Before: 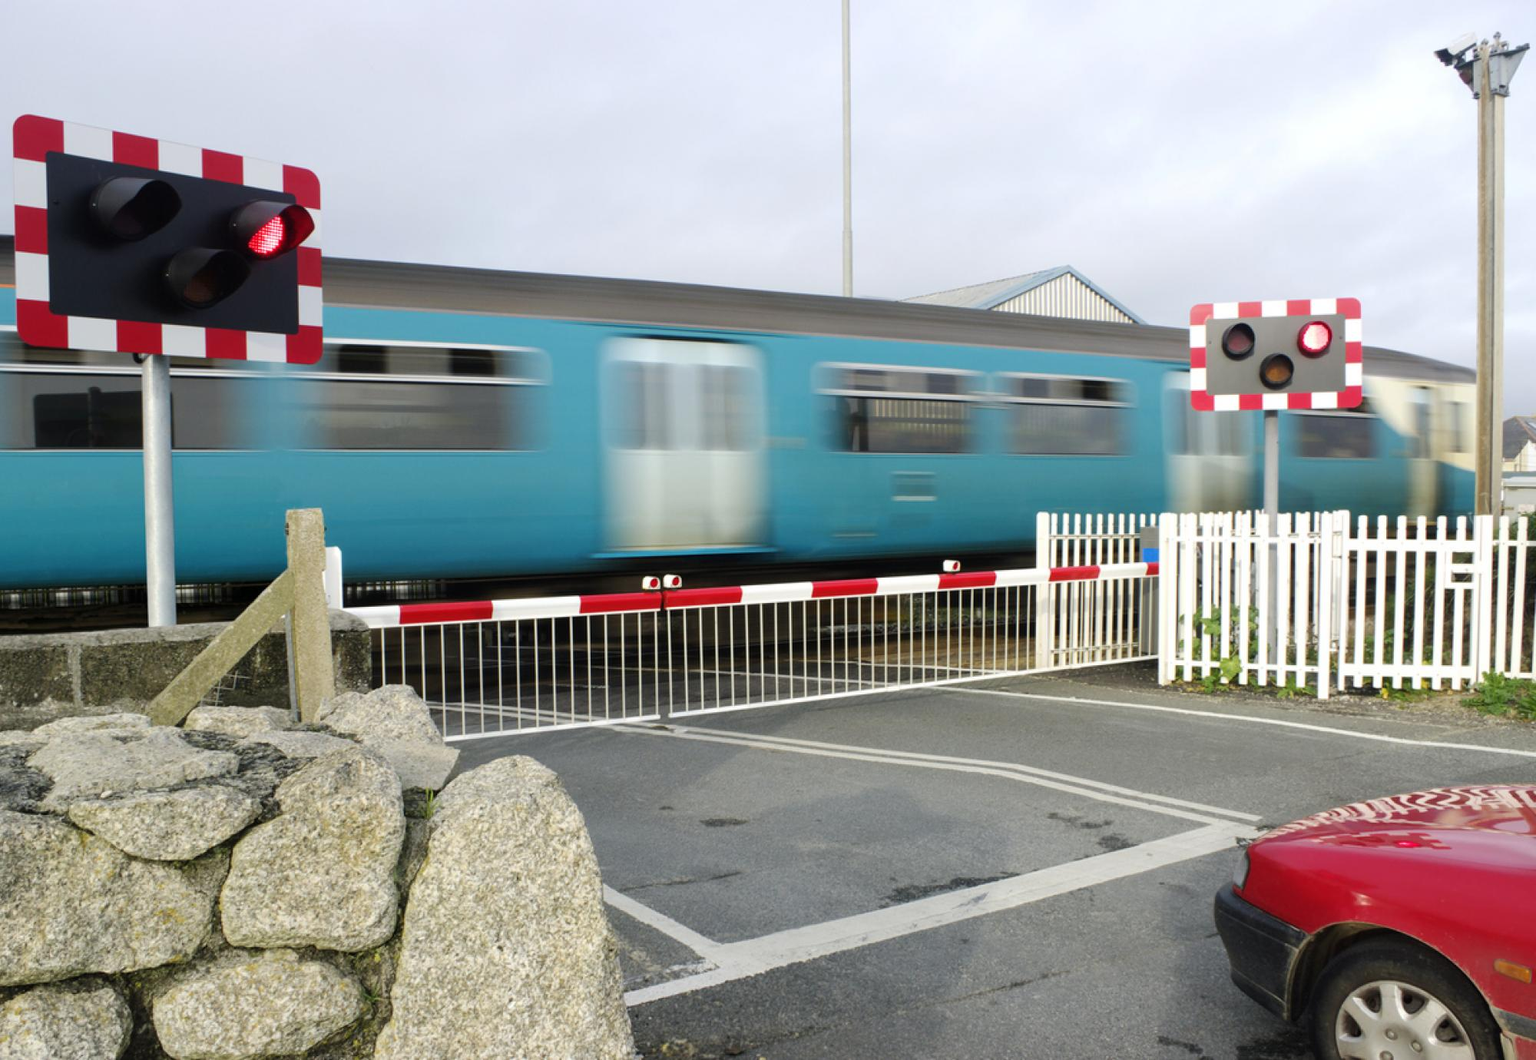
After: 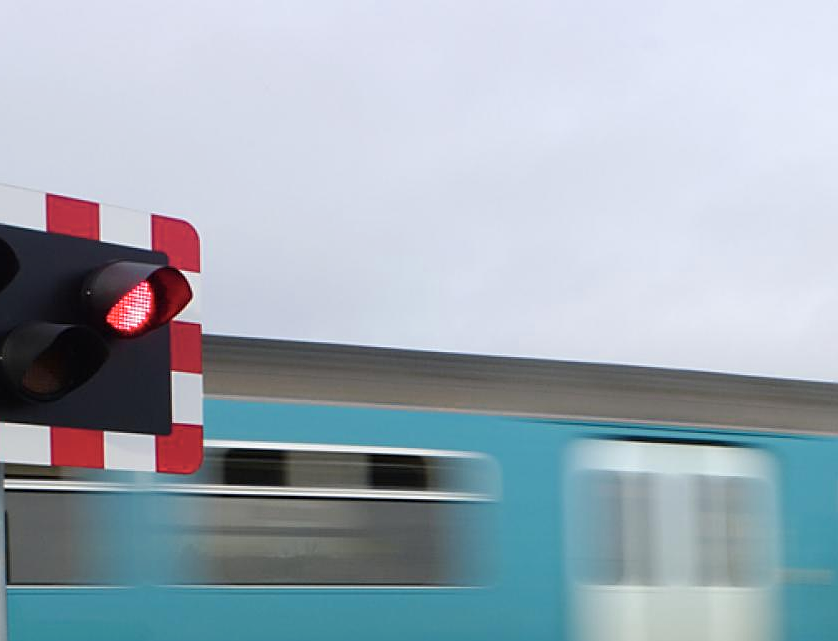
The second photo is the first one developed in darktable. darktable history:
color zones: curves: ch0 [(0, 0.465) (0.092, 0.596) (0.289, 0.464) (0.429, 0.453) (0.571, 0.464) (0.714, 0.455) (0.857, 0.462) (1, 0.465)]
sharpen: on, module defaults
crop and rotate: left 10.896%, top 0.055%, right 47.193%, bottom 53.44%
